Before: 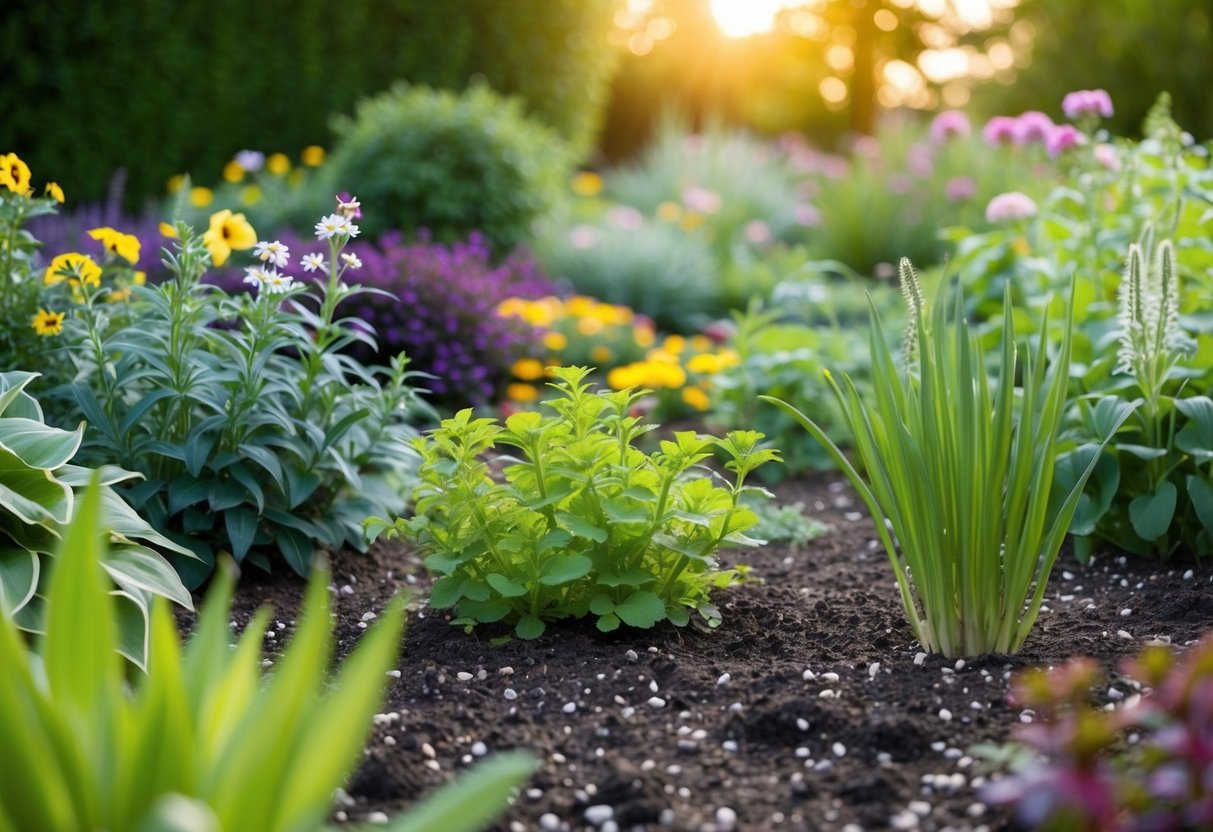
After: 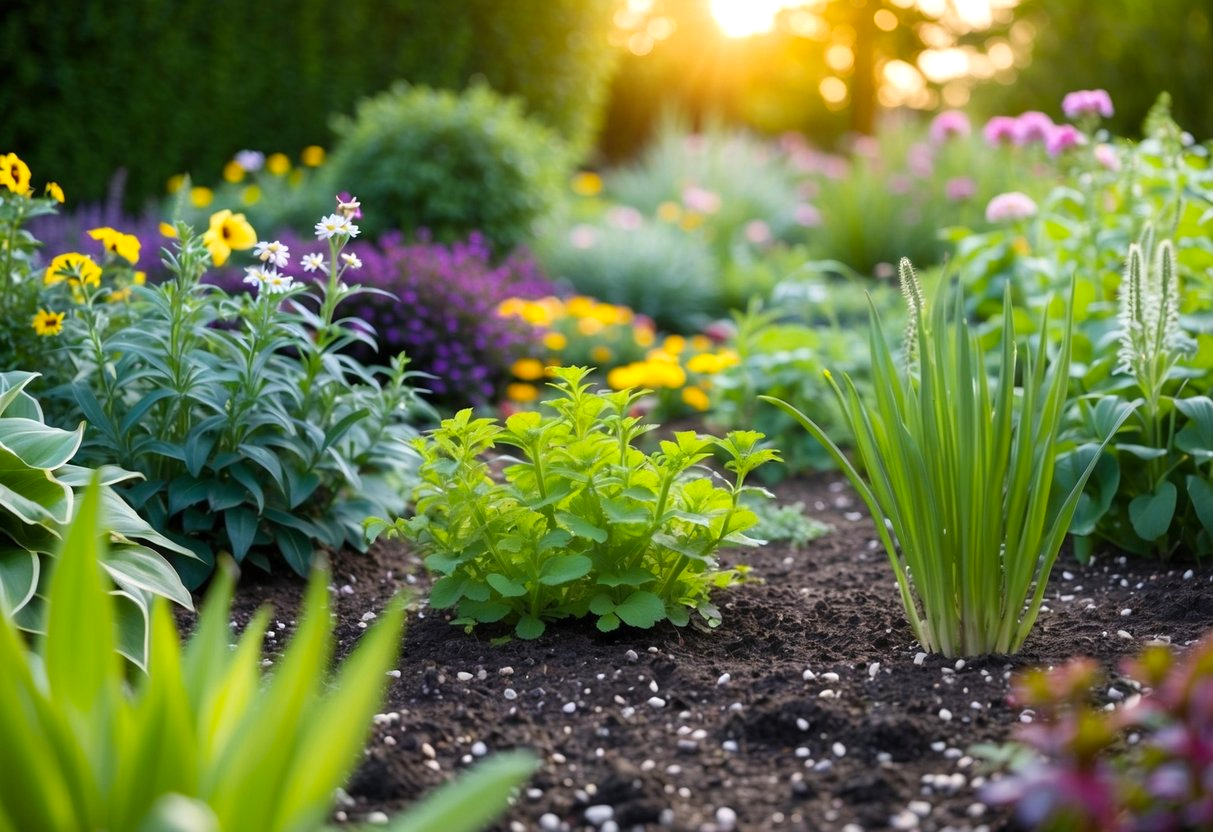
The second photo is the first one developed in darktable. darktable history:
color balance rgb: perceptual saturation grading › global saturation 0.465%, perceptual brilliance grading › global brilliance 3.583%, global vibrance 20%
